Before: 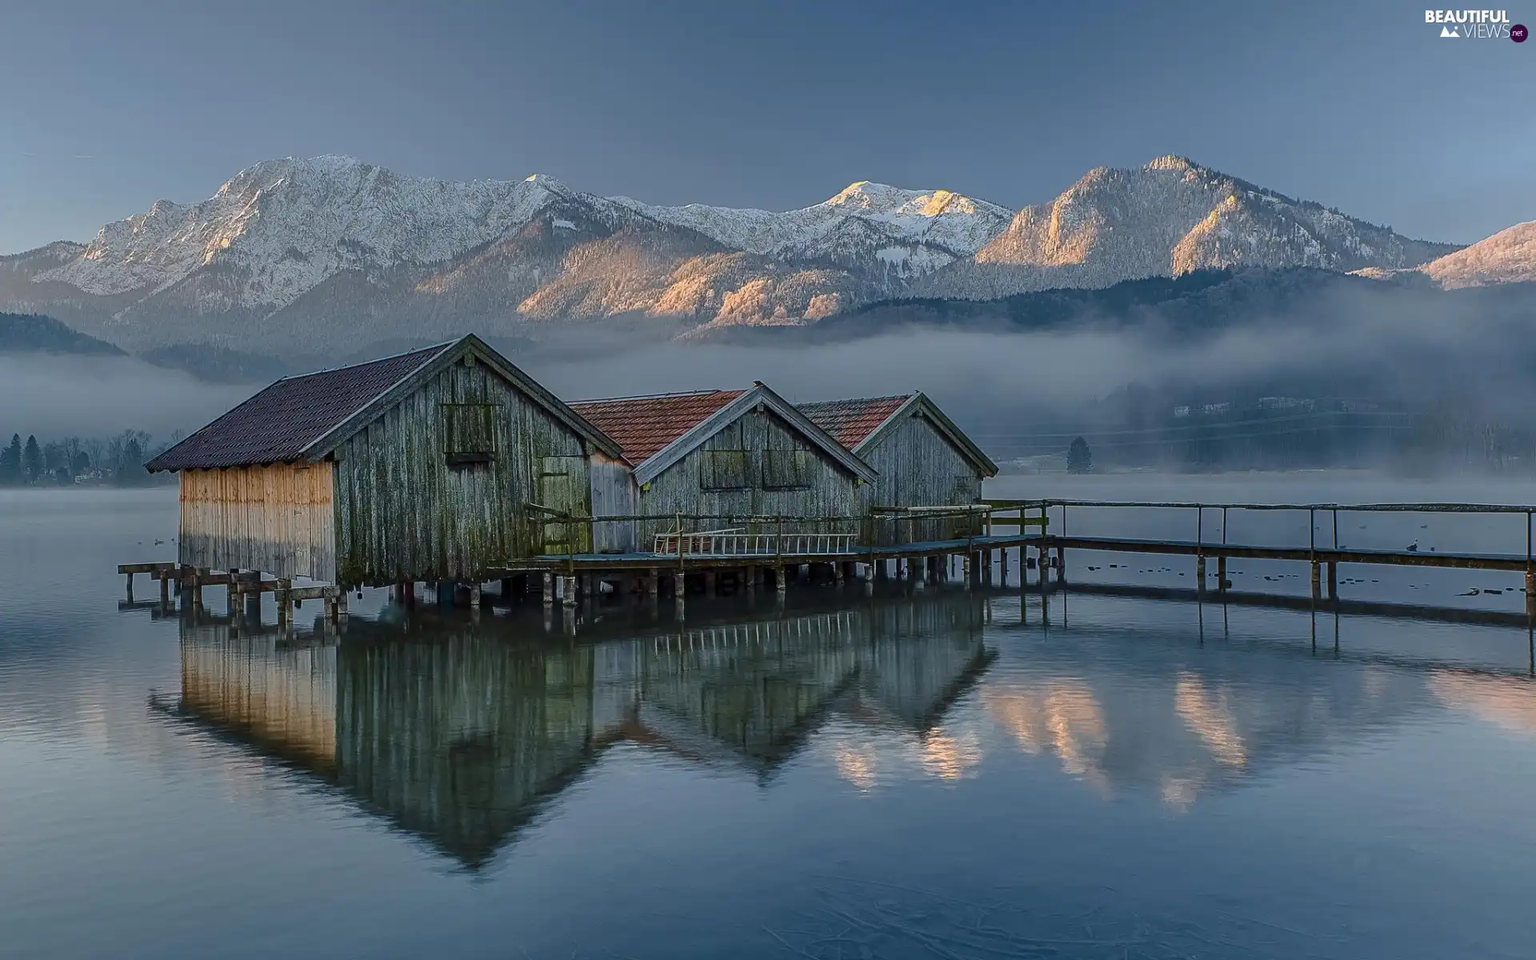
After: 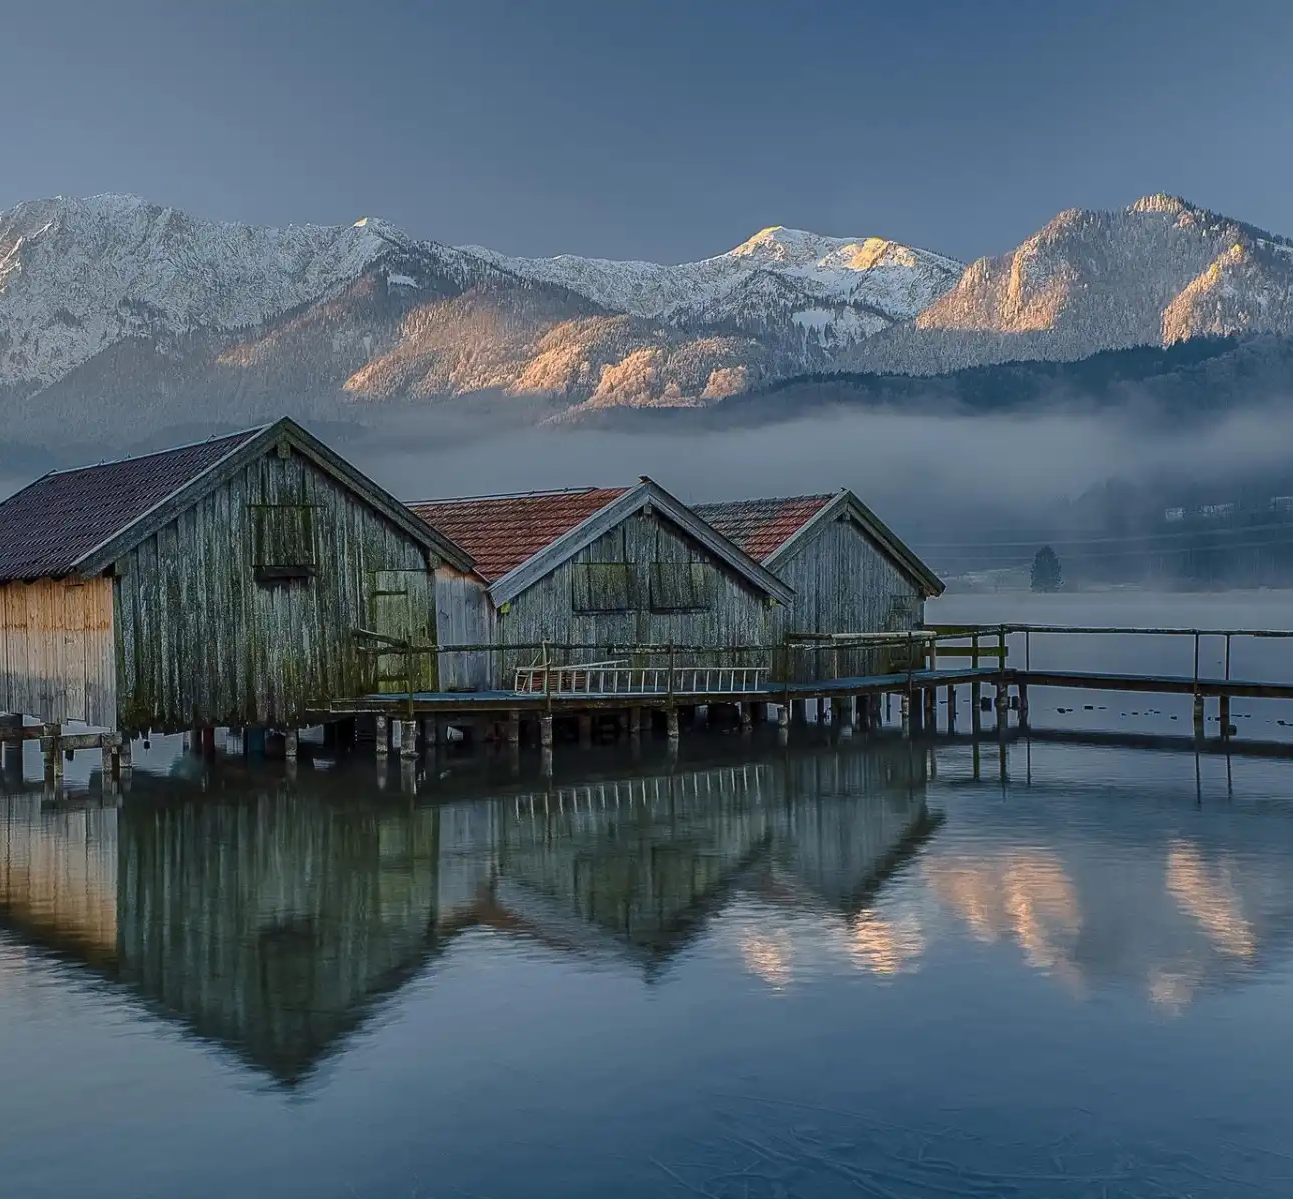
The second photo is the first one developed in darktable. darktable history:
crop and rotate: left 15.828%, right 16.78%
